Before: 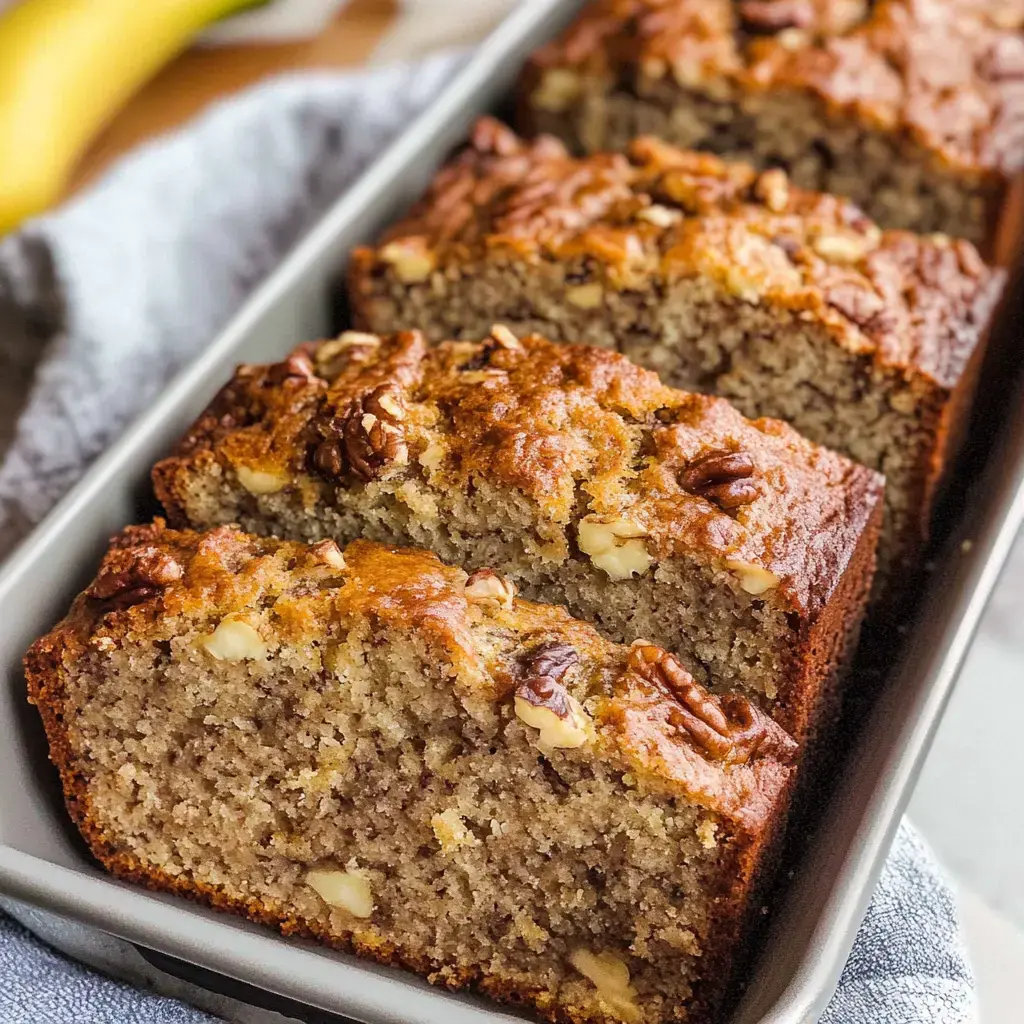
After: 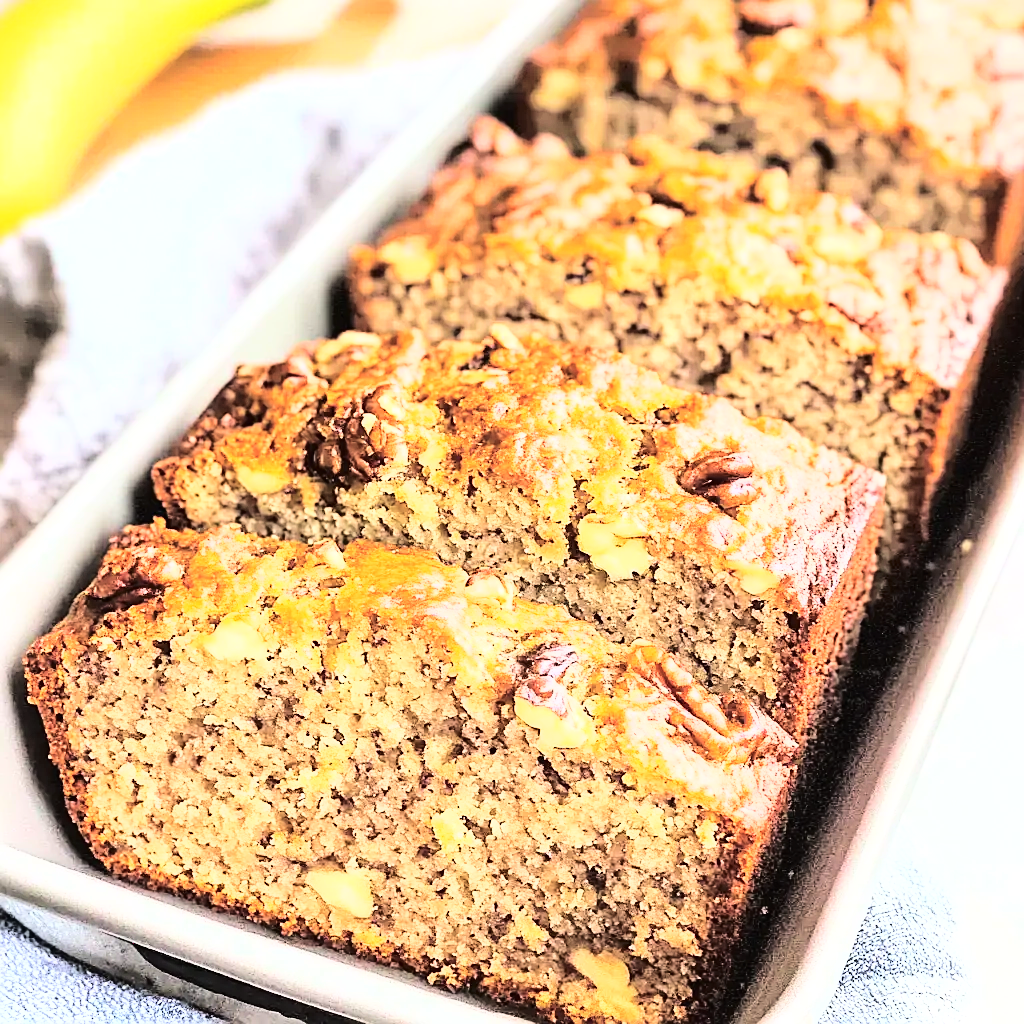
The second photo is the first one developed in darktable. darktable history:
sharpen: on, module defaults
tone curve: curves: ch0 [(0, 0) (0.003, 0.009) (0.011, 0.009) (0.025, 0.01) (0.044, 0.02) (0.069, 0.032) (0.1, 0.048) (0.136, 0.092) (0.177, 0.153) (0.224, 0.217) (0.277, 0.306) (0.335, 0.402) (0.399, 0.488) (0.468, 0.574) (0.543, 0.648) (0.623, 0.716) (0.709, 0.783) (0.801, 0.851) (0.898, 0.92) (1, 1)], color space Lab, independent channels, preserve colors none
exposure: black level correction -0.005, exposure 0.617 EV, compensate highlight preservation false
base curve: curves: ch0 [(0, 0) (0.007, 0.004) (0.027, 0.03) (0.046, 0.07) (0.207, 0.54) (0.442, 0.872) (0.673, 0.972) (1, 1)]
